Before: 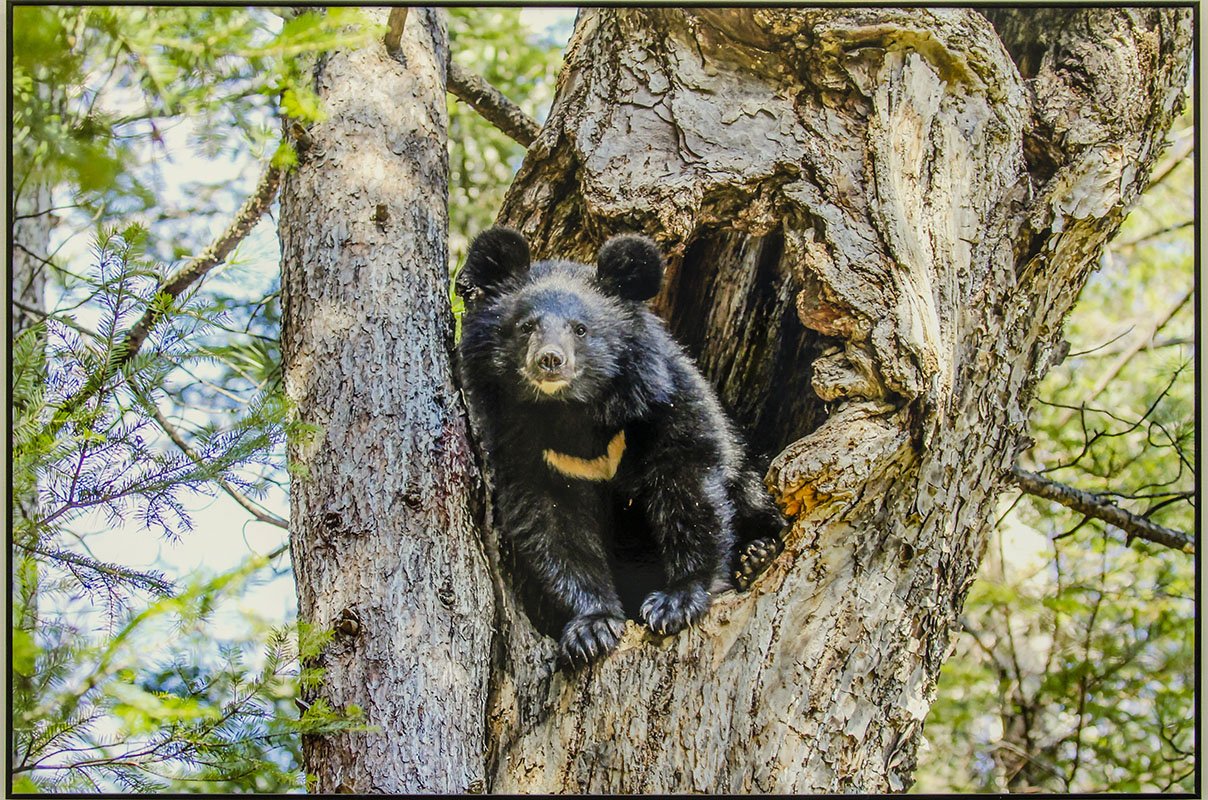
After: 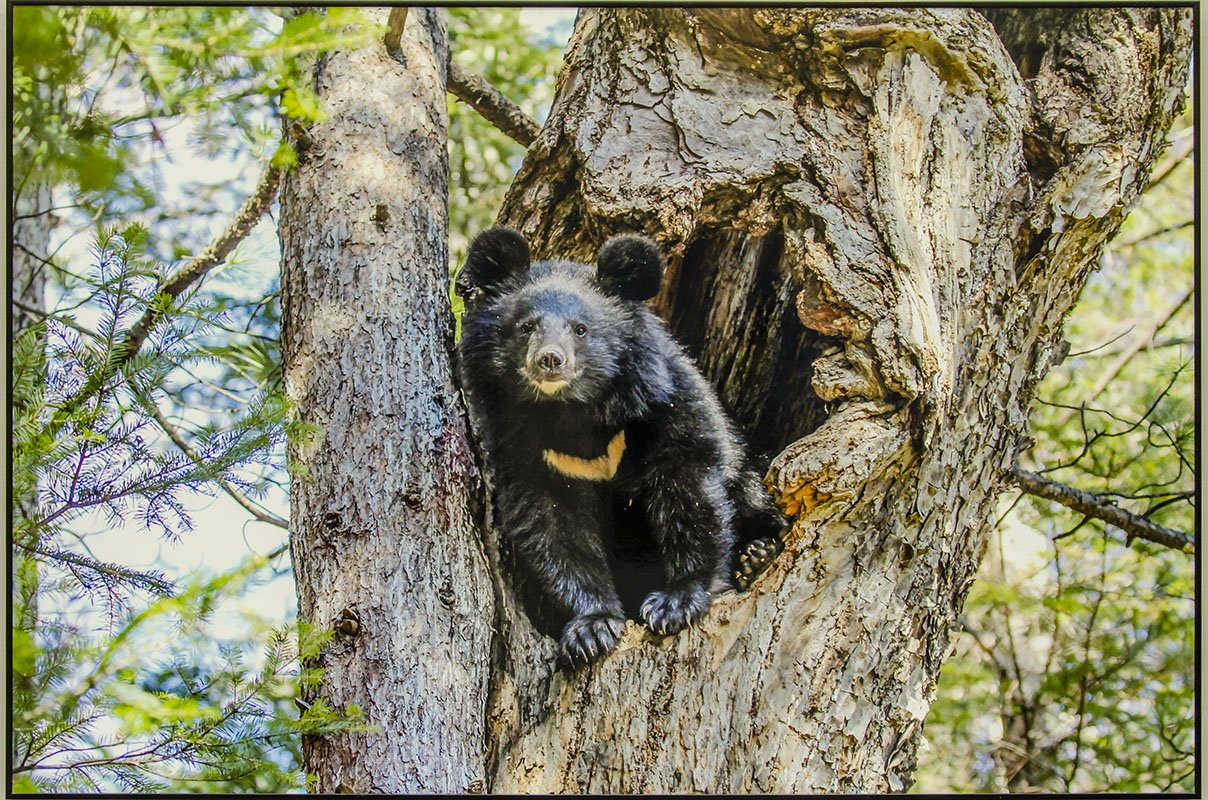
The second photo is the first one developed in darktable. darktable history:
shadows and highlights: radius 136.7, soften with gaussian
